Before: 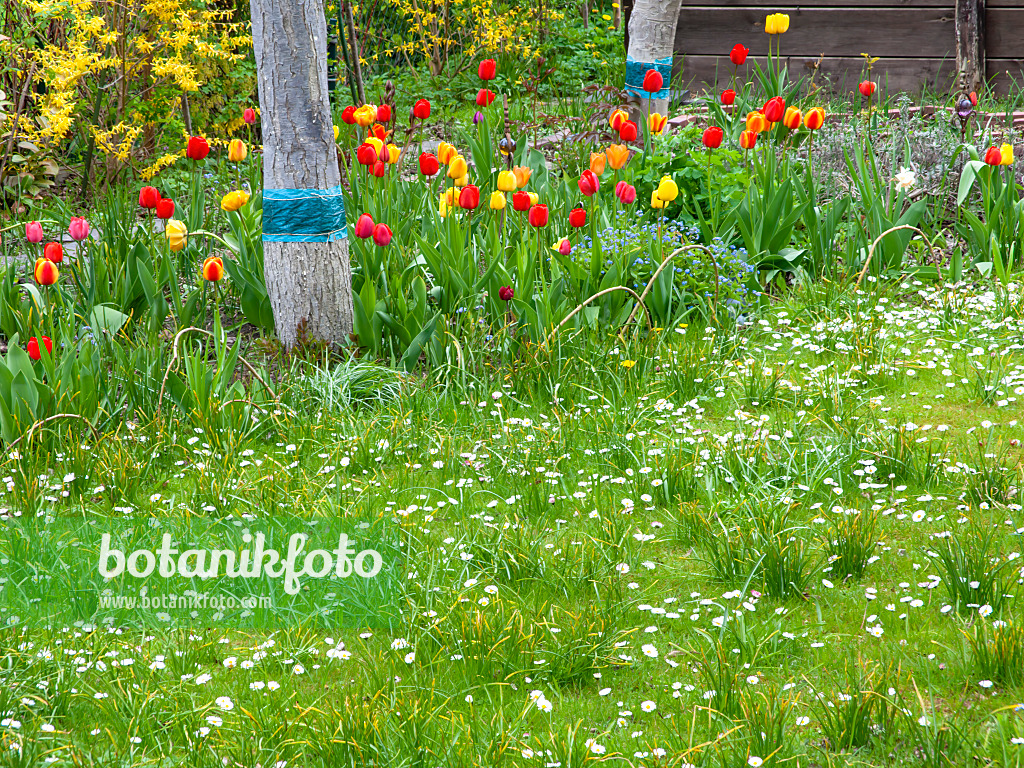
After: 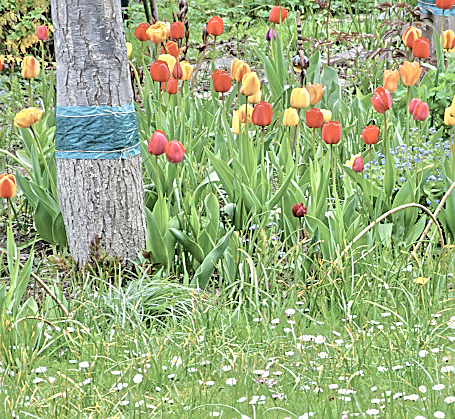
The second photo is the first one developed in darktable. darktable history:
crop: left 20.248%, top 10.882%, right 35.237%, bottom 34.561%
color correction: highlights b* -0.053, saturation 0.561
exposure: black level correction 0.001, exposure 0.136 EV, compensate highlight preservation false
tone equalizer: -8 EV -0.5 EV, -7 EV -0.316 EV, -6 EV -0.088 EV, -5 EV 0.43 EV, -4 EV 0.971 EV, -3 EV 0.797 EV, -2 EV -0.006 EV, -1 EV 0.136 EV, +0 EV -0.009 EV, smoothing diameter 2.01%, edges refinement/feathering 24.07, mask exposure compensation -1.57 EV, filter diffusion 5
sharpen: on, module defaults
